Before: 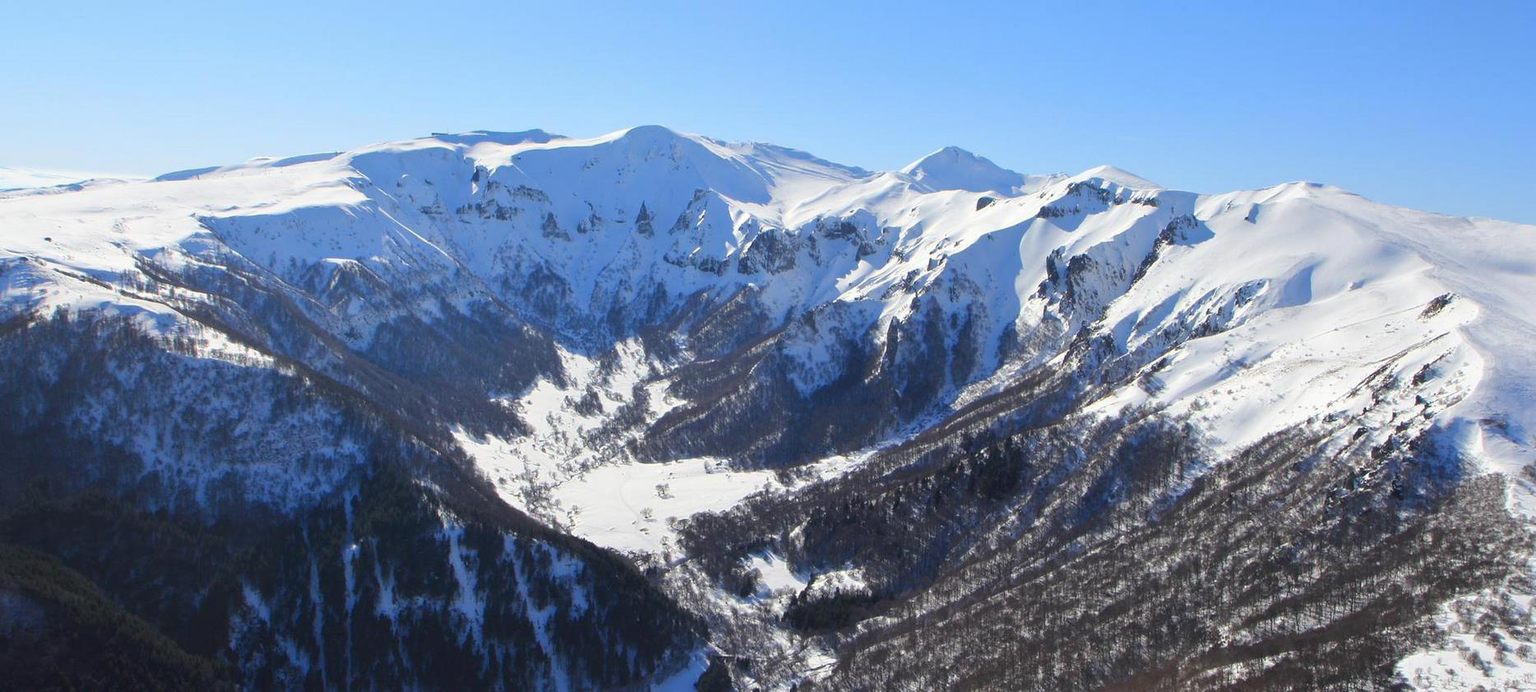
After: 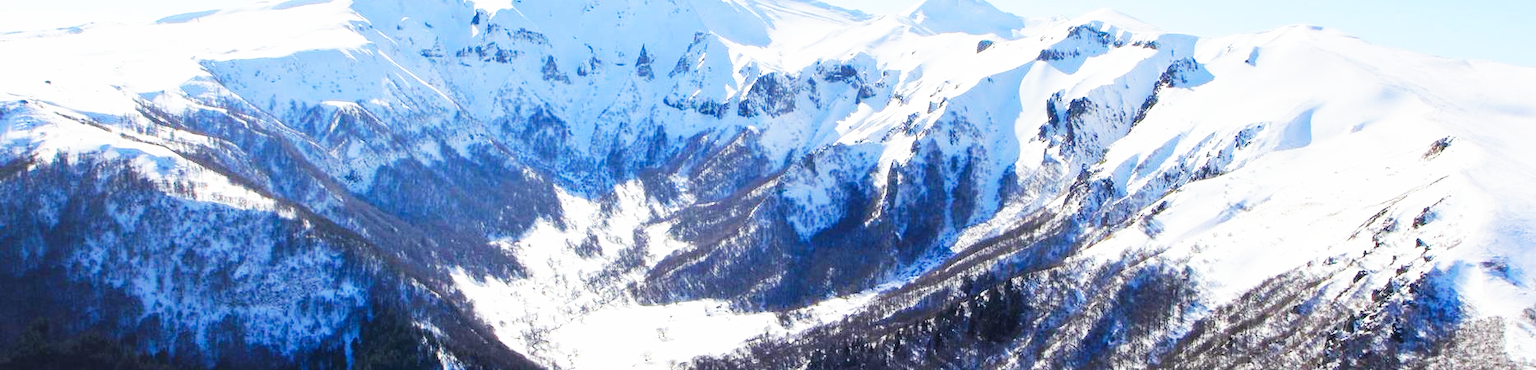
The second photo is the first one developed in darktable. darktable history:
base curve: curves: ch0 [(0, 0) (0.007, 0.004) (0.027, 0.03) (0.046, 0.07) (0.207, 0.54) (0.442, 0.872) (0.673, 0.972) (1, 1)], preserve colors none
crop and rotate: top 22.826%, bottom 23.655%
